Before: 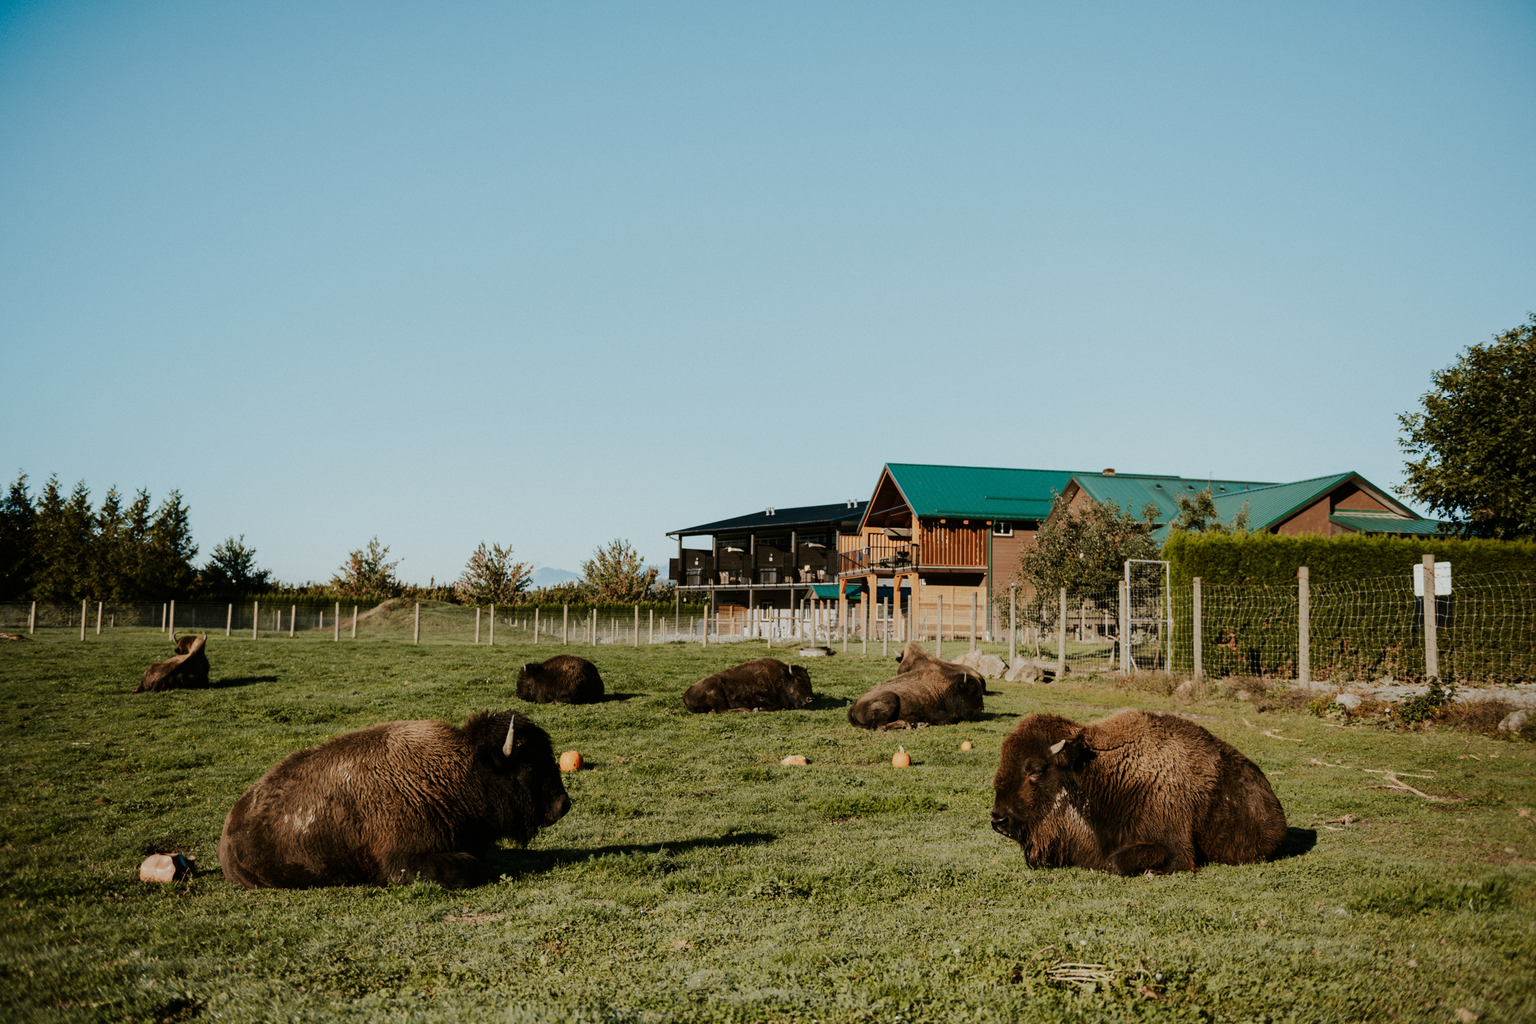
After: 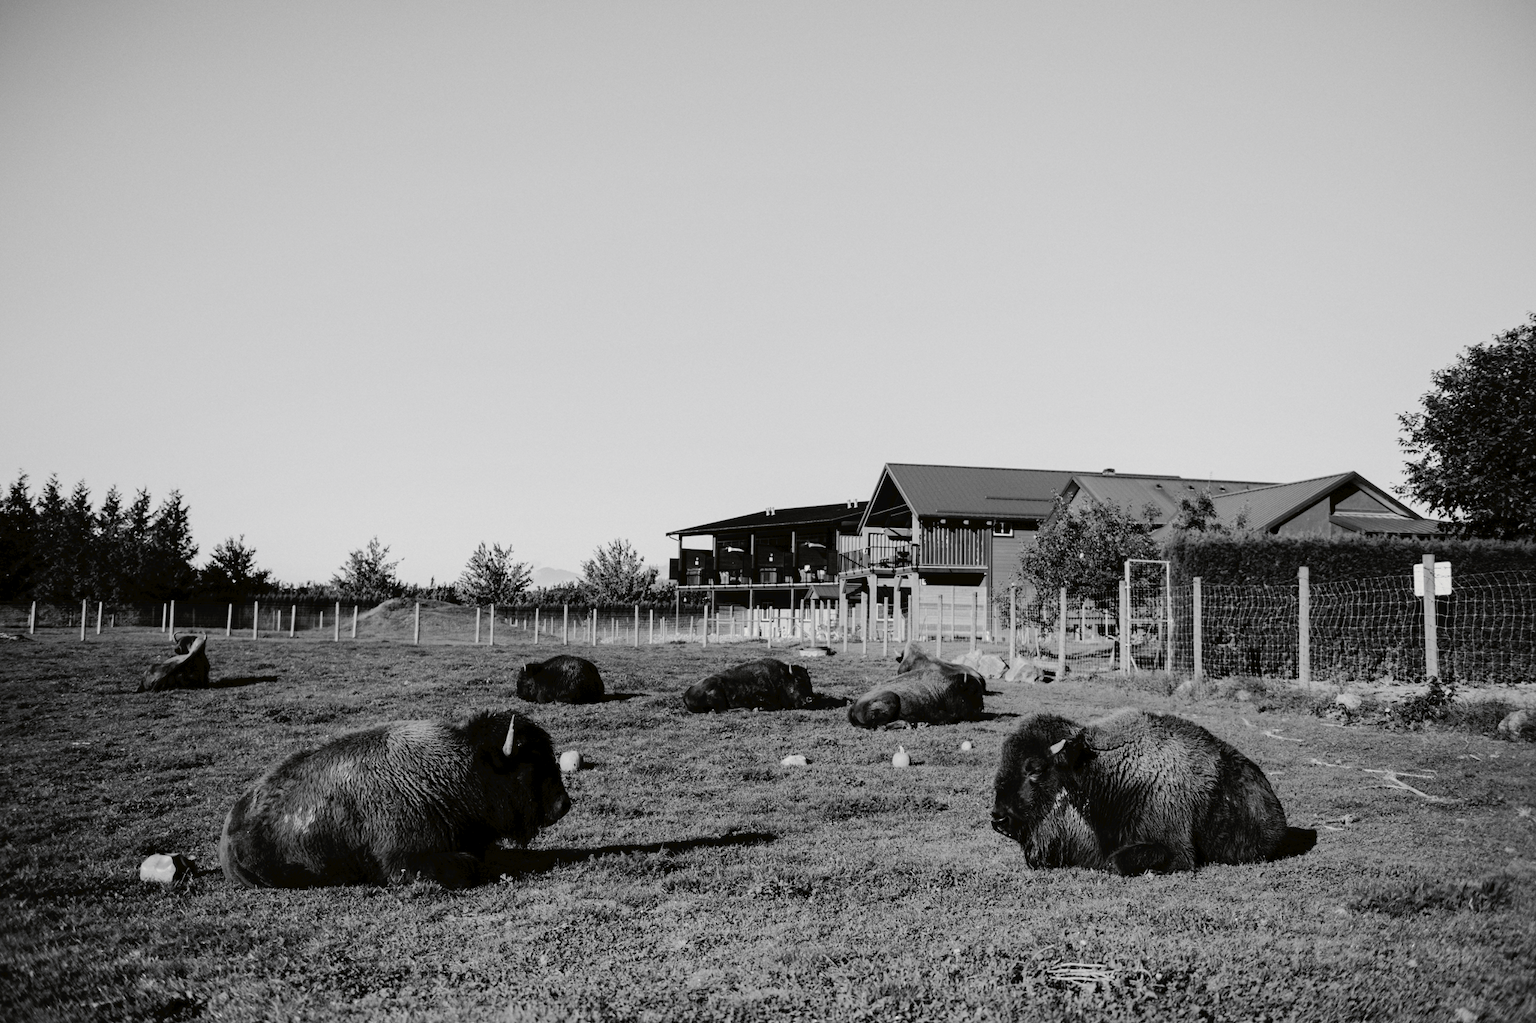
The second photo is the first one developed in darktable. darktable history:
tone curve: curves: ch0 [(0, 0) (0.003, 0.022) (0.011, 0.025) (0.025, 0.025) (0.044, 0.029) (0.069, 0.042) (0.1, 0.068) (0.136, 0.118) (0.177, 0.176) (0.224, 0.233) (0.277, 0.299) (0.335, 0.371) (0.399, 0.448) (0.468, 0.526) (0.543, 0.605) (0.623, 0.684) (0.709, 0.775) (0.801, 0.869) (0.898, 0.957) (1, 1)], preserve colors none
color look up table: target L [93.05, 82.05, 74.91, 80.24, 72.94, 74.05, 49.9, 53.39, 38.52, 31.74, 23.22, 12.74, 2.742, 200.64, 98.62, 82.76, 82.76, 74.42, 70.23, 64.36, 55.54, 48.84, 48.04, 52.41, 34.03, 32.03, 22.92, 88.82, 86.34, 77.34, 85.63, 61.7, 72.21, 65.99, 80.97, 73.68, 51.22, 33.18, 45.36, 32.75, 5.88, 87.41, 87.05, 83.12, 80.6, 69.61, 63.6, 44, 42.1], target a [-0.1, 0, 0.001, 0, 0, 0, 0.001, -0.001, 0.001, 0.001, 0, 0, -0.23, 0, -0.655, 0, 0, 0, 0.001, 0 ×5, 0.001, 0.001, 0, -0.001, 0 ×5, 0.001, 0 ×4, 0.001, 0, 0, -0.001, 0 ×6, 0.001], target b [1.234, 0.001, -0.006, 0.001, 0.001, 0.001, -0.004, 0.01, -0.003, -0.003, -0.003, -0.001, 2.838, 0, 8.42, 0.001, 0.001, 0.001, -0.005, 0.001, 0.001, -0.004, 0.001, 0.001, -0.003, -0.003, -0.003, 0.002, 0.001 ×5, -0.005, 0.001, 0.001, 0.002, 0.001, -0.004, 0.001, -0.001, 0.002, 0.001 ×6, -0.003], num patches 49
